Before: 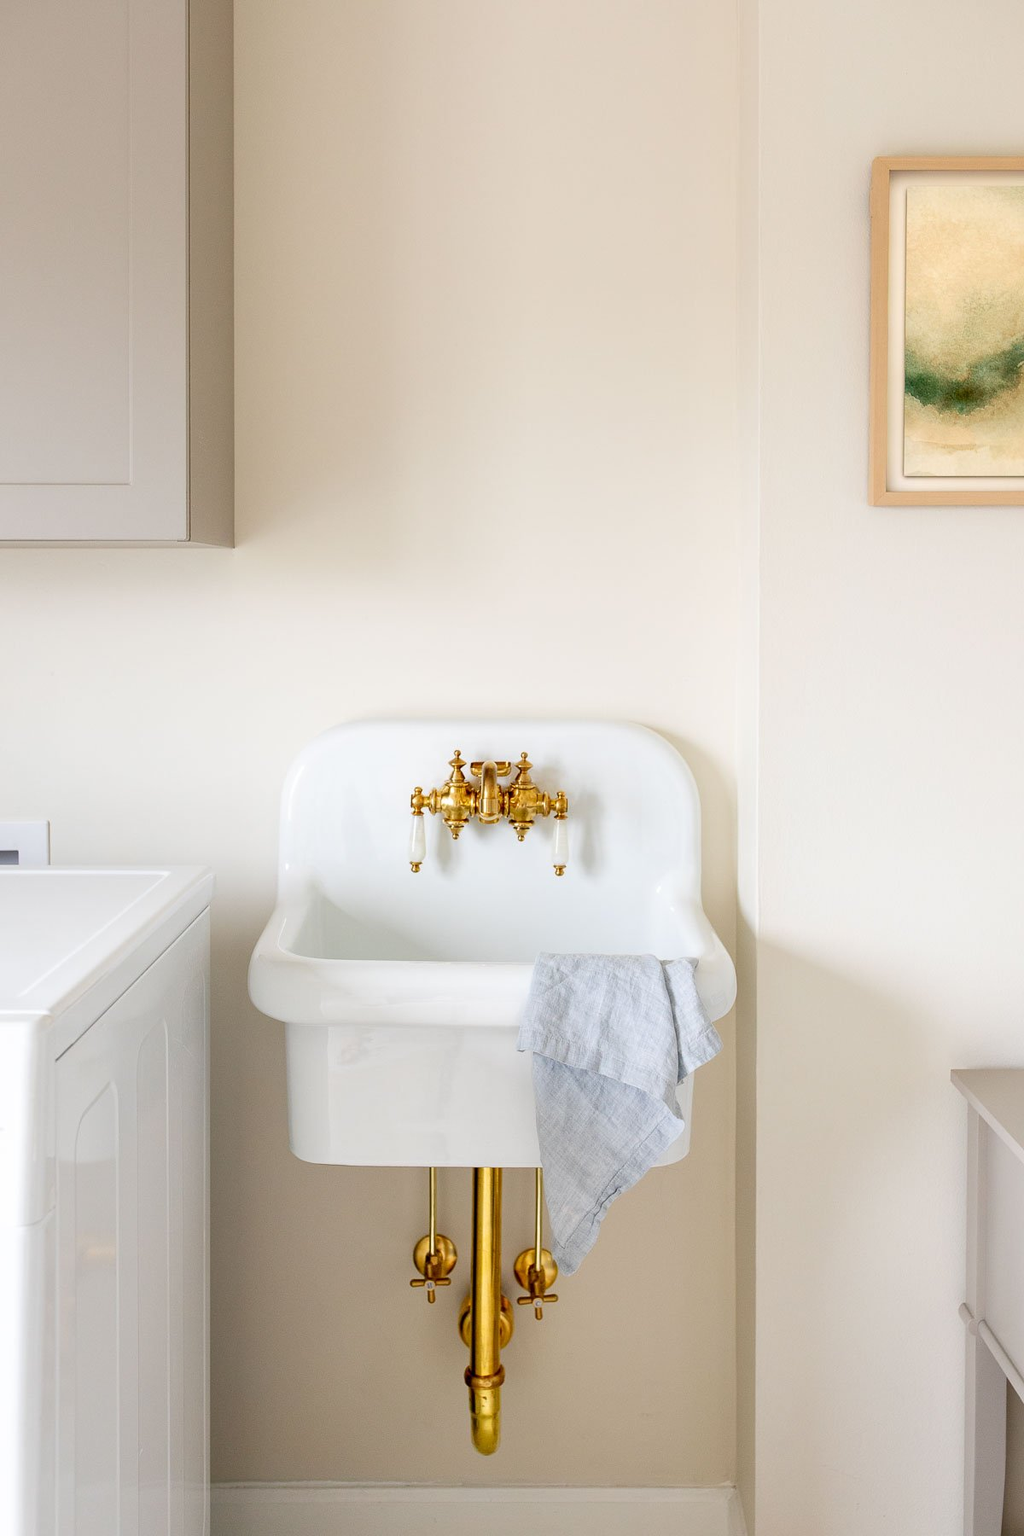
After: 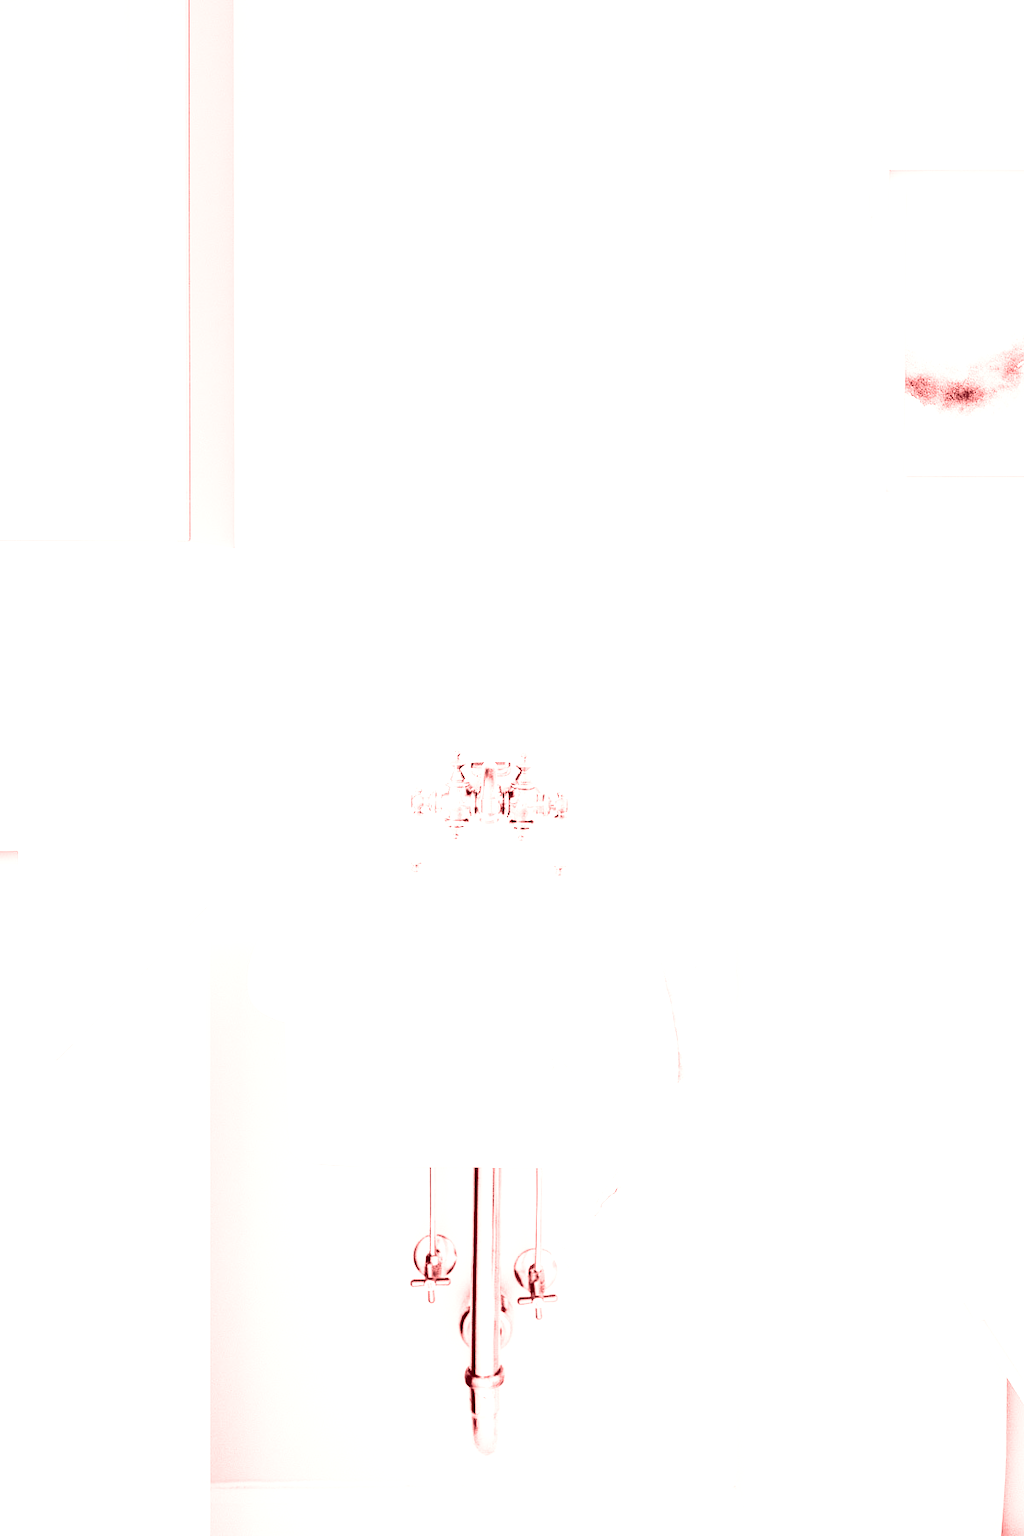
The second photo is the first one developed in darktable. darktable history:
local contrast: highlights 25%, shadows 75%, midtone range 0.75
white balance: emerald 1
exposure: black level correction 0, exposure 0.6 EV, compensate exposure bias true, compensate highlight preservation false
base curve: curves: ch0 [(0, 0) (0.028, 0.03) (0.121, 0.232) (0.46, 0.748) (0.859, 0.968) (1, 1)], preserve colors none
tone curve: curves: ch0 [(0.003, 0) (0.066, 0.023) (0.149, 0.094) (0.264, 0.238) (0.395, 0.401) (0.517, 0.553) (0.716, 0.743) (0.813, 0.846) (1, 1)]; ch1 [(0, 0) (0.164, 0.115) (0.337, 0.332) (0.39, 0.398) (0.464, 0.461) (0.501, 0.5) (0.521, 0.529) (0.571, 0.588) (0.652, 0.681) (0.733, 0.749) (0.811, 0.796) (1, 1)]; ch2 [(0, 0) (0.337, 0.382) (0.464, 0.476) (0.501, 0.502) (0.527, 0.54) (0.556, 0.567) (0.6, 0.59) (0.687, 0.675) (1, 1)], color space Lab, independent channels, preserve colors none
contrast brightness saturation: contrast 0.43, brightness 0.56, saturation -0.19
graduated density: on, module defaults
colorize: saturation 60%, source mix 100%
